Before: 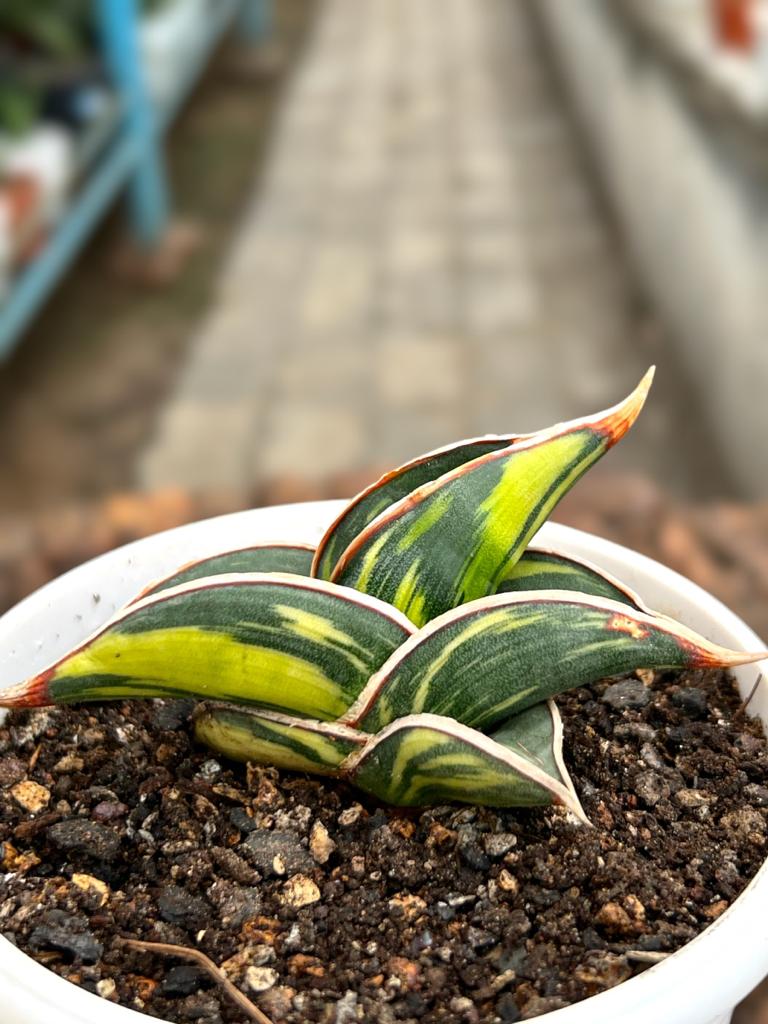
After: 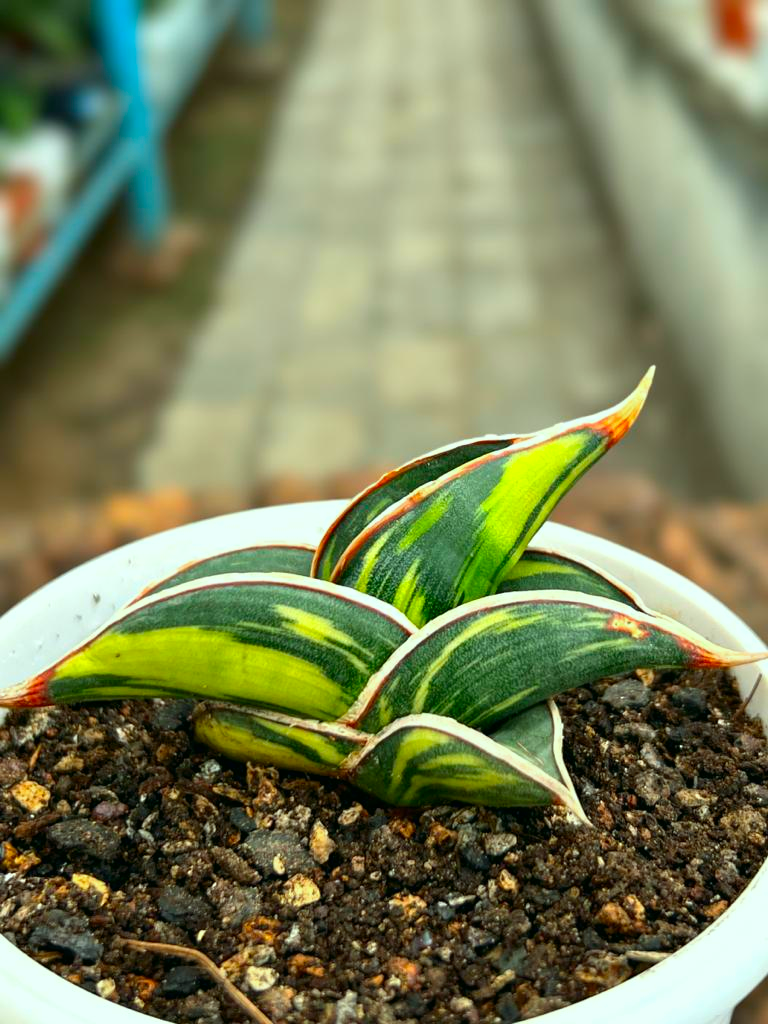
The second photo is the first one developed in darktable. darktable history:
color correction: highlights a* -7.44, highlights b* 1.23, shadows a* -3.51, saturation 1.42
